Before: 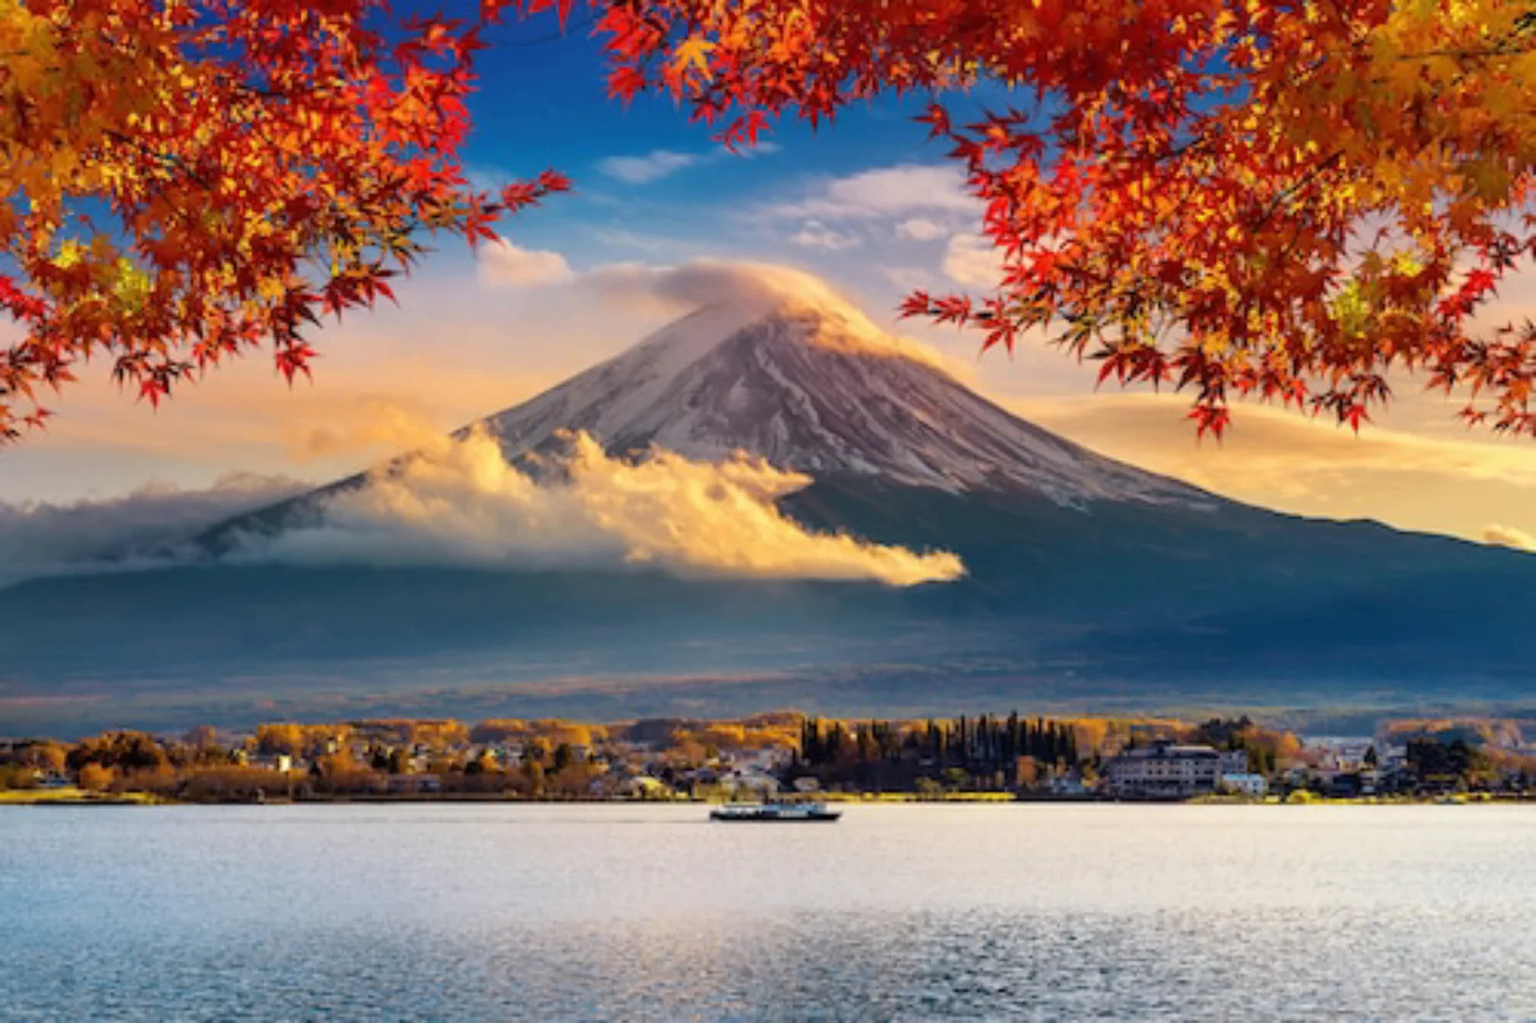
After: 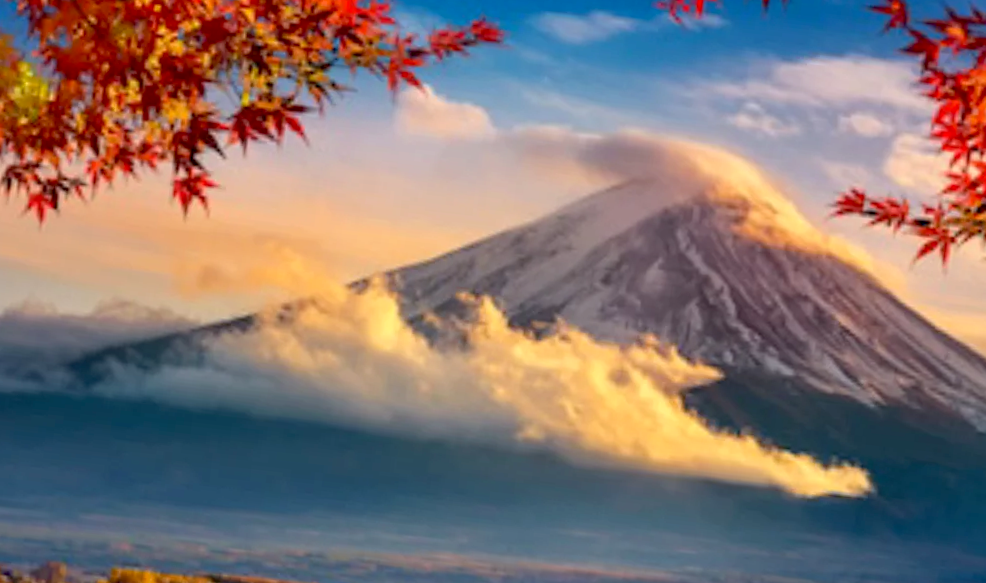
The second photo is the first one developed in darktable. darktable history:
exposure: black level correction 0.009, exposure 0.116 EV, compensate highlight preservation false
crop and rotate: angle -6.32°, left 2.031%, top 6.791%, right 27.462%, bottom 30.561%
